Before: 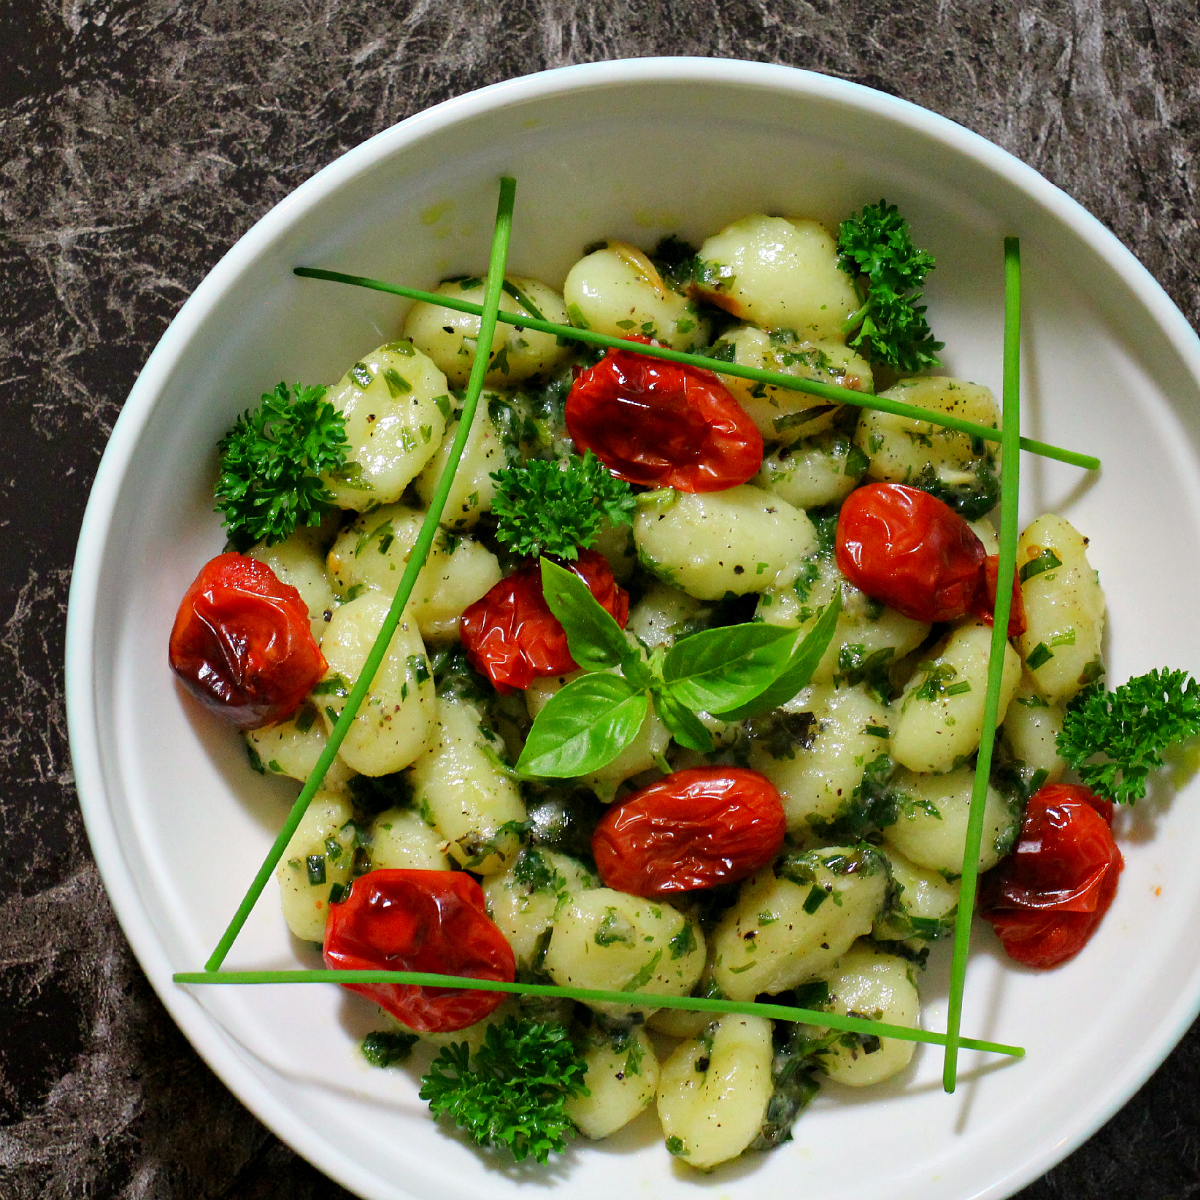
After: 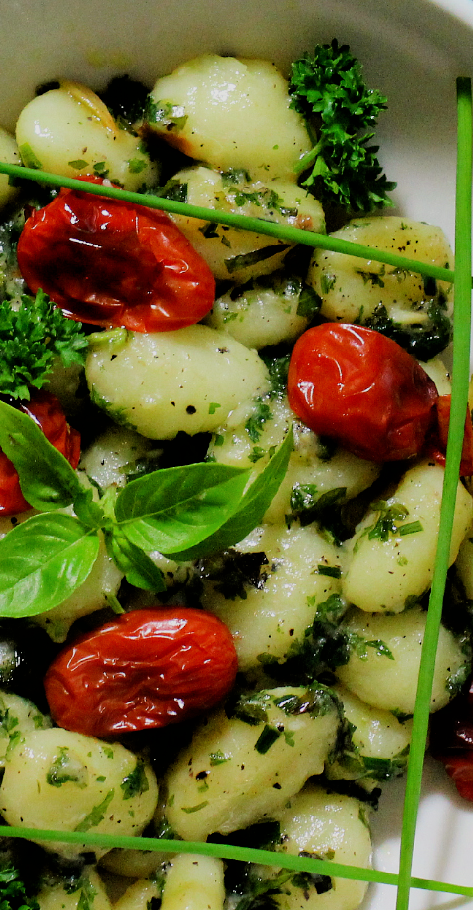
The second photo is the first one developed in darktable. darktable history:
filmic rgb: black relative exposure -5 EV, hardness 2.88, contrast 1.2, highlights saturation mix -30%
crop: left 45.721%, top 13.393%, right 14.118%, bottom 10.01%
